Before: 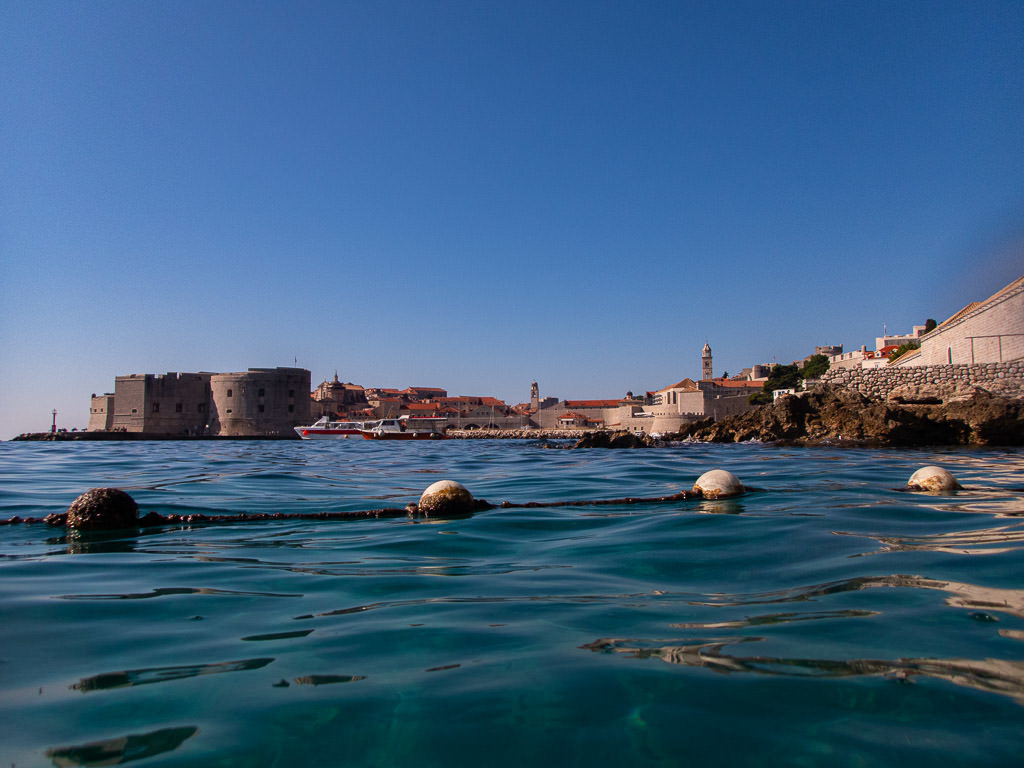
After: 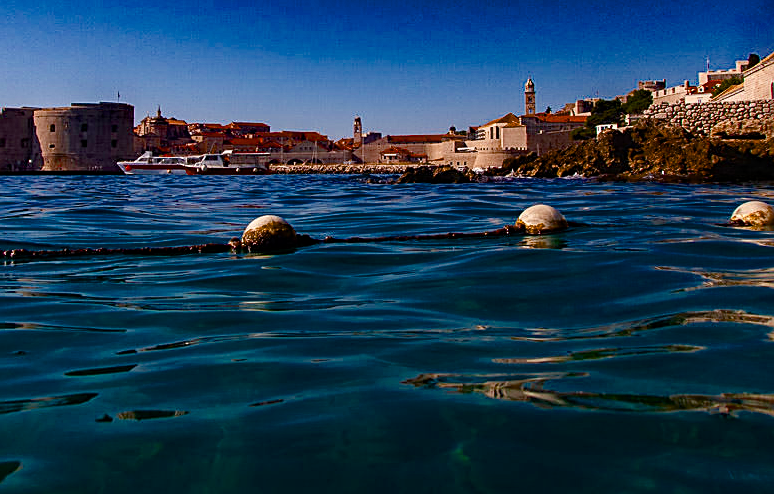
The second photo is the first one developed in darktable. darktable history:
color balance rgb: perceptual saturation grading › global saturation 35.161%, perceptual saturation grading › highlights -25.523%, perceptual saturation grading › shadows 50.075%, global vibrance 1.079%, saturation formula JzAzBz (2021)
crop and rotate: left 17.301%, top 34.594%, right 7.069%, bottom 1.026%
sharpen: on, module defaults
haze removal: compatibility mode true, adaptive false
